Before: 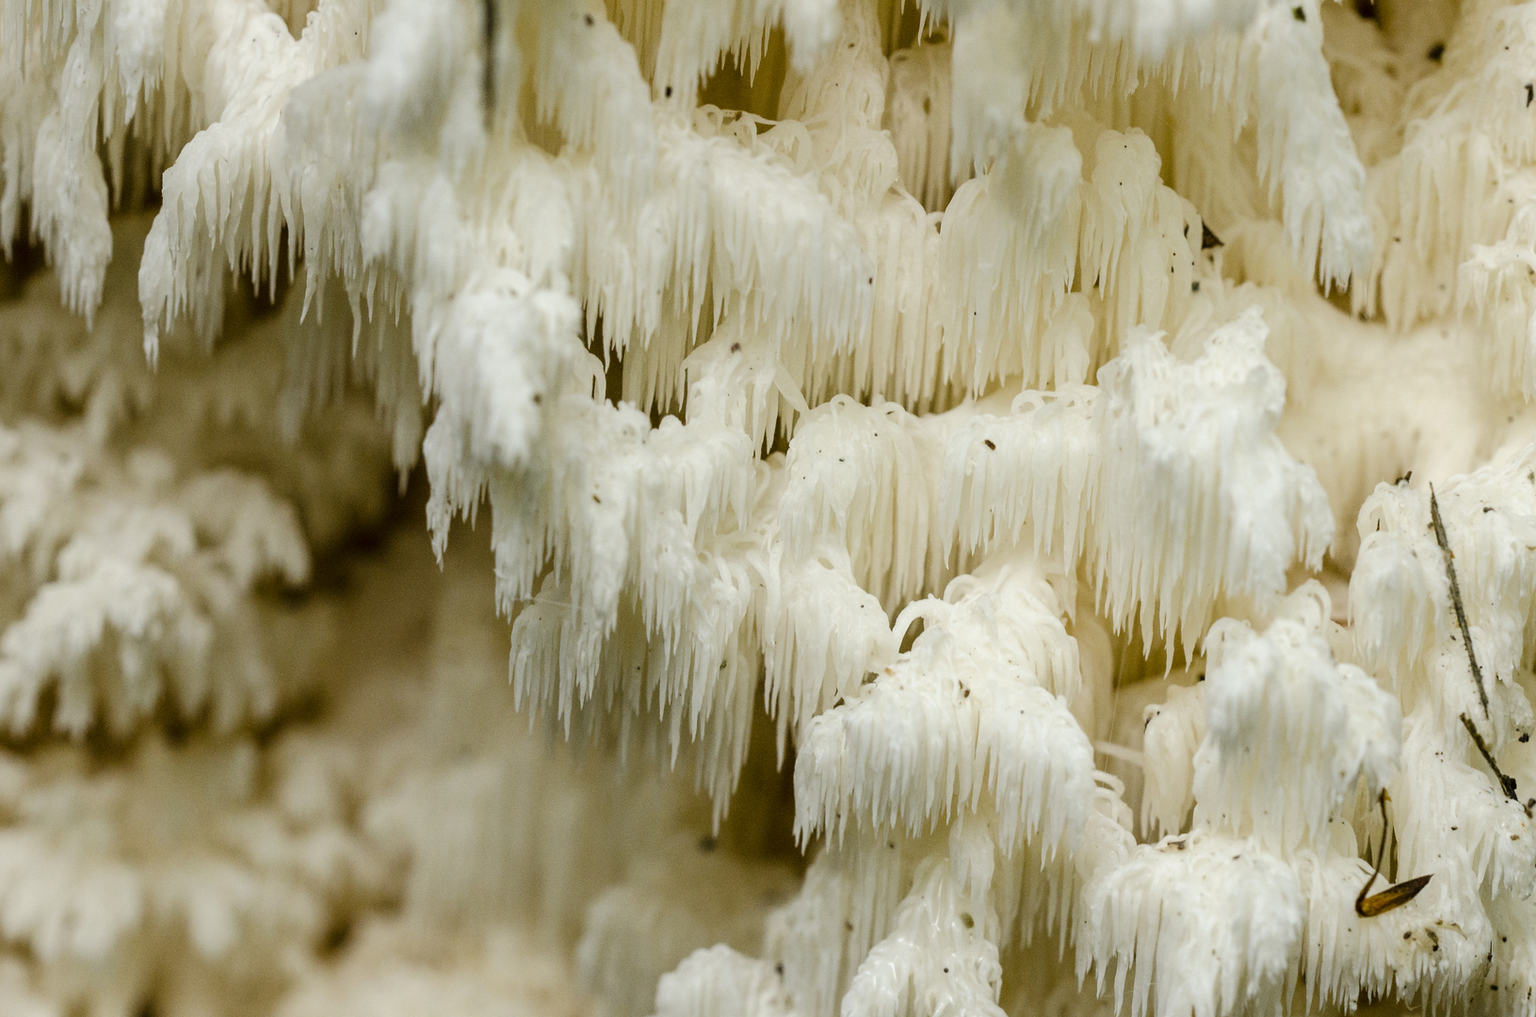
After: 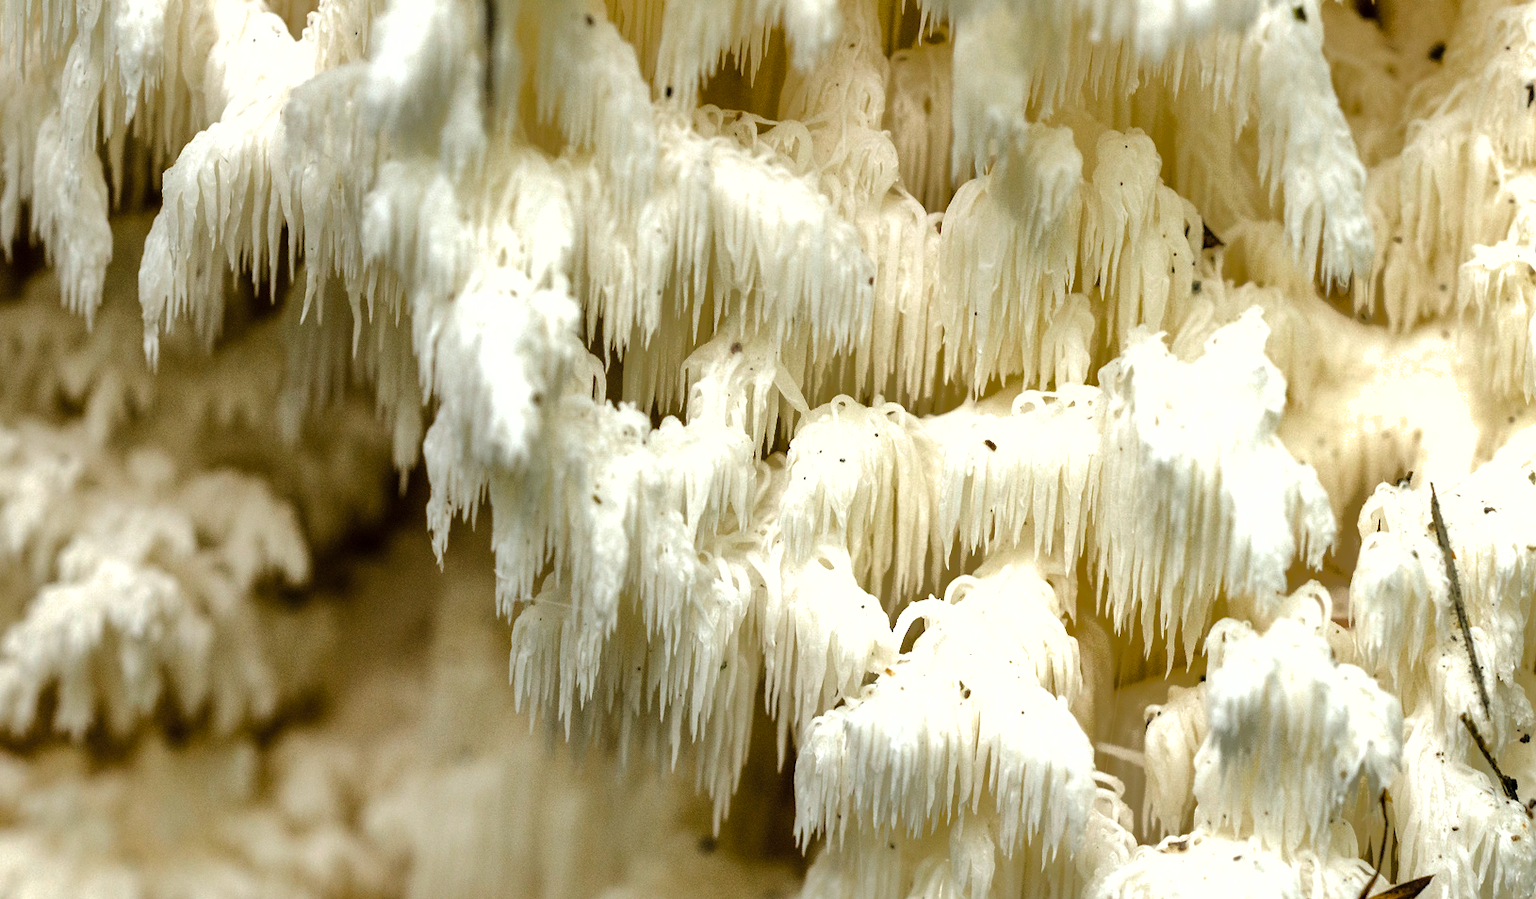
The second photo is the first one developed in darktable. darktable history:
crop and rotate: top 0%, bottom 11.56%
shadows and highlights: shadows 40.15, highlights -59.83
tone equalizer: -8 EV -0.778 EV, -7 EV -0.72 EV, -6 EV -0.61 EV, -5 EV -0.392 EV, -3 EV 0.38 EV, -2 EV 0.6 EV, -1 EV 0.697 EV, +0 EV 0.758 EV, edges refinement/feathering 500, mask exposure compensation -1.57 EV, preserve details no
